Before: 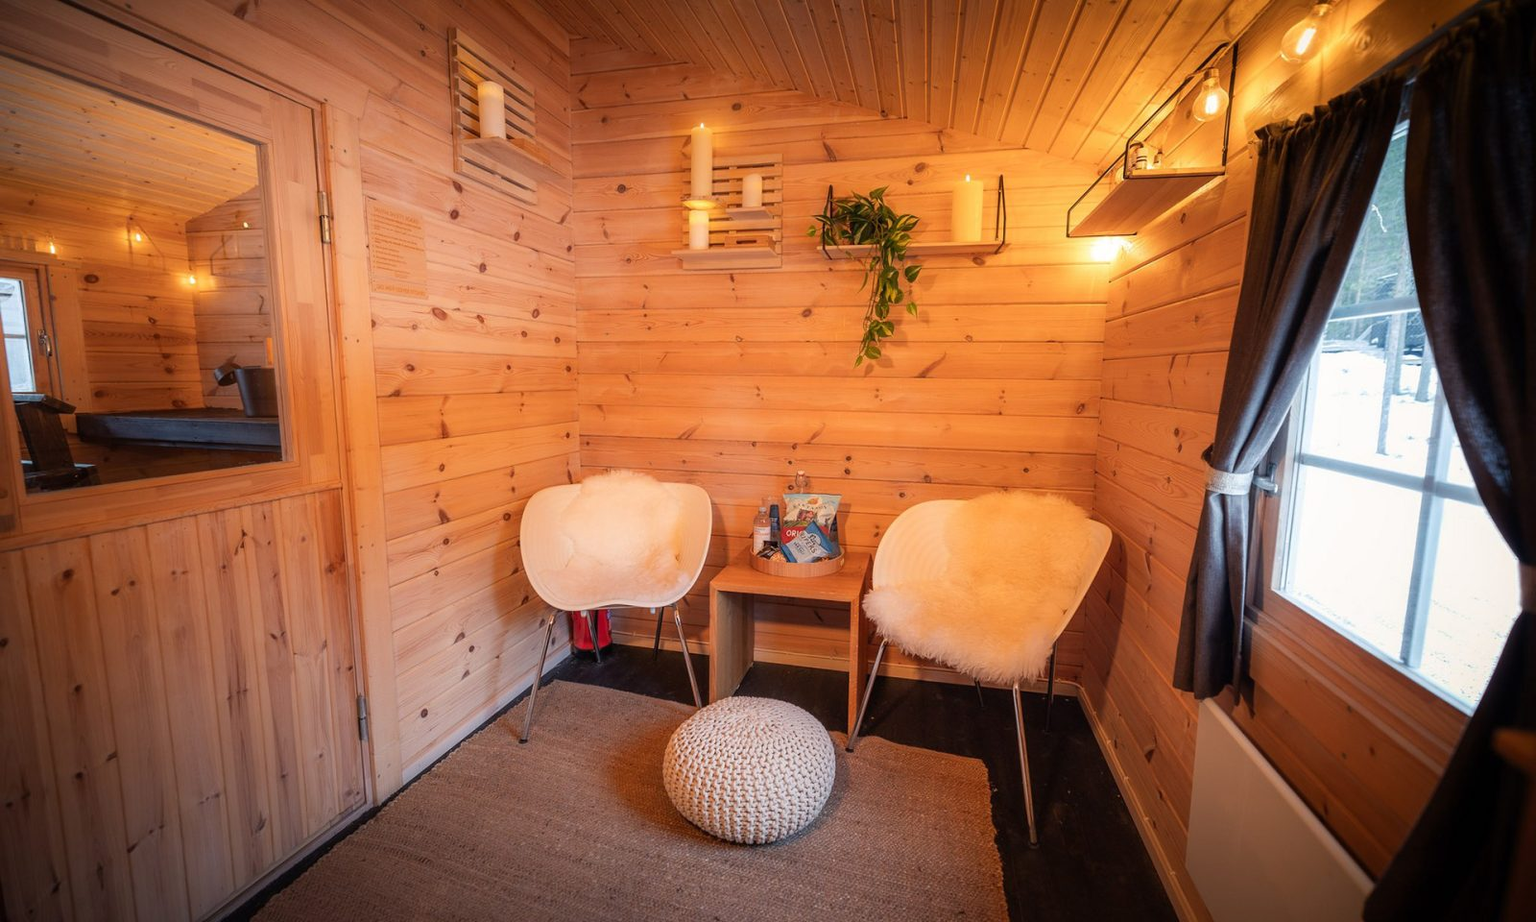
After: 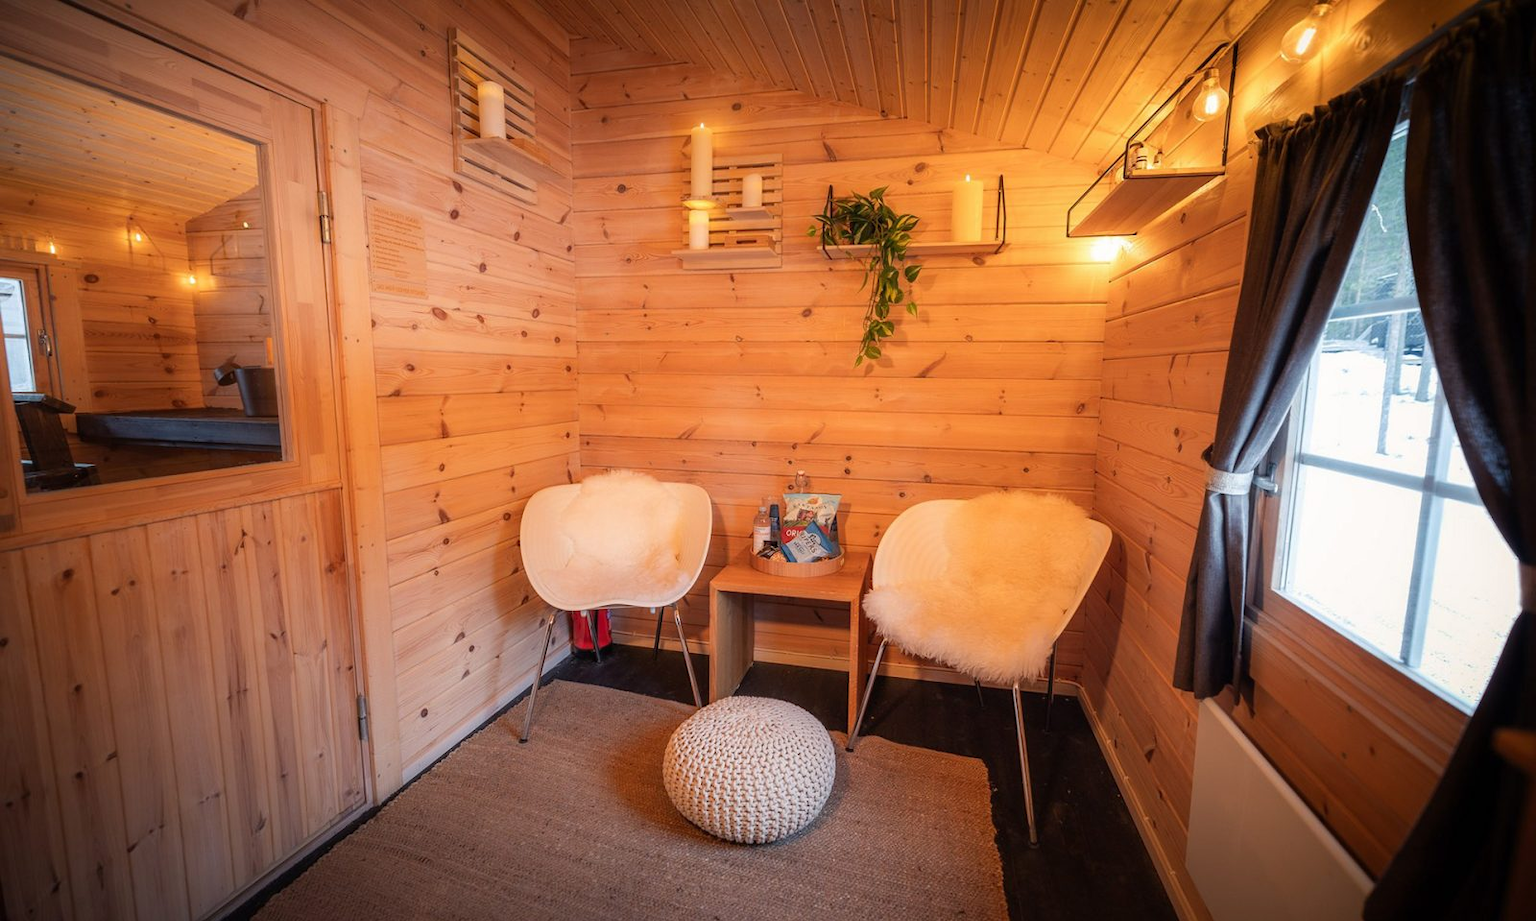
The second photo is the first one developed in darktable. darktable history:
tone equalizer: smoothing diameter 2.13%, edges refinement/feathering 20.98, mask exposure compensation -1.57 EV, filter diffusion 5
